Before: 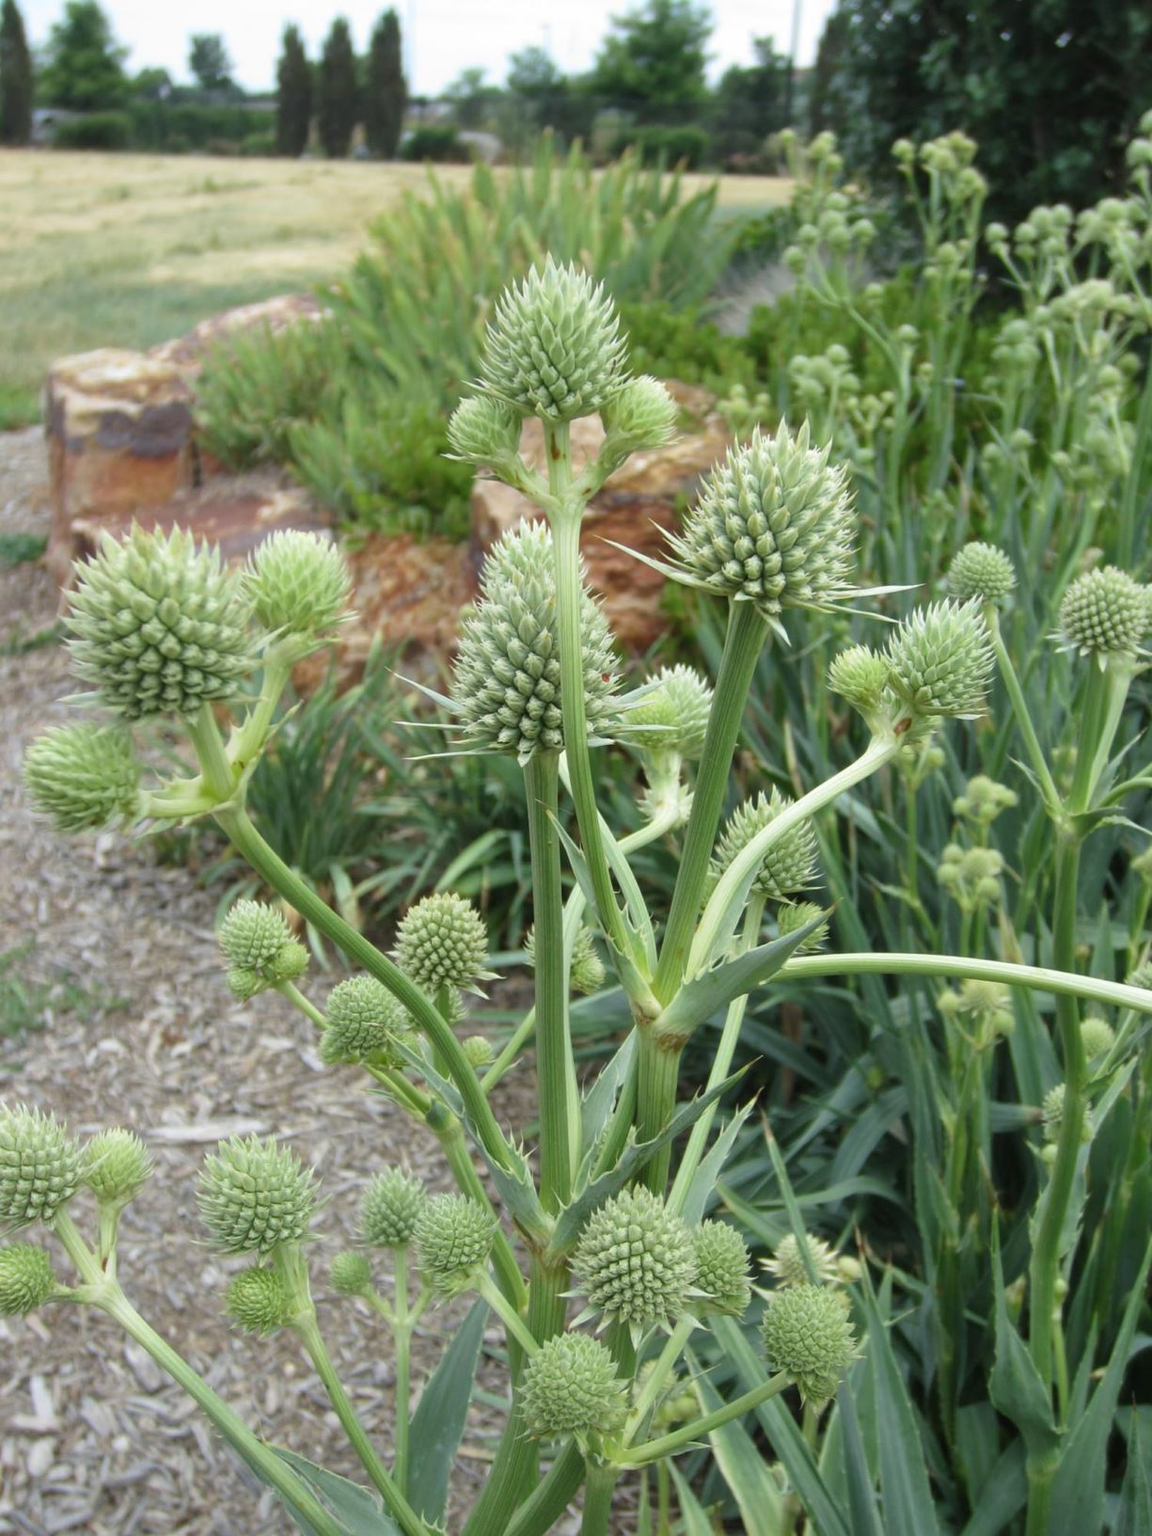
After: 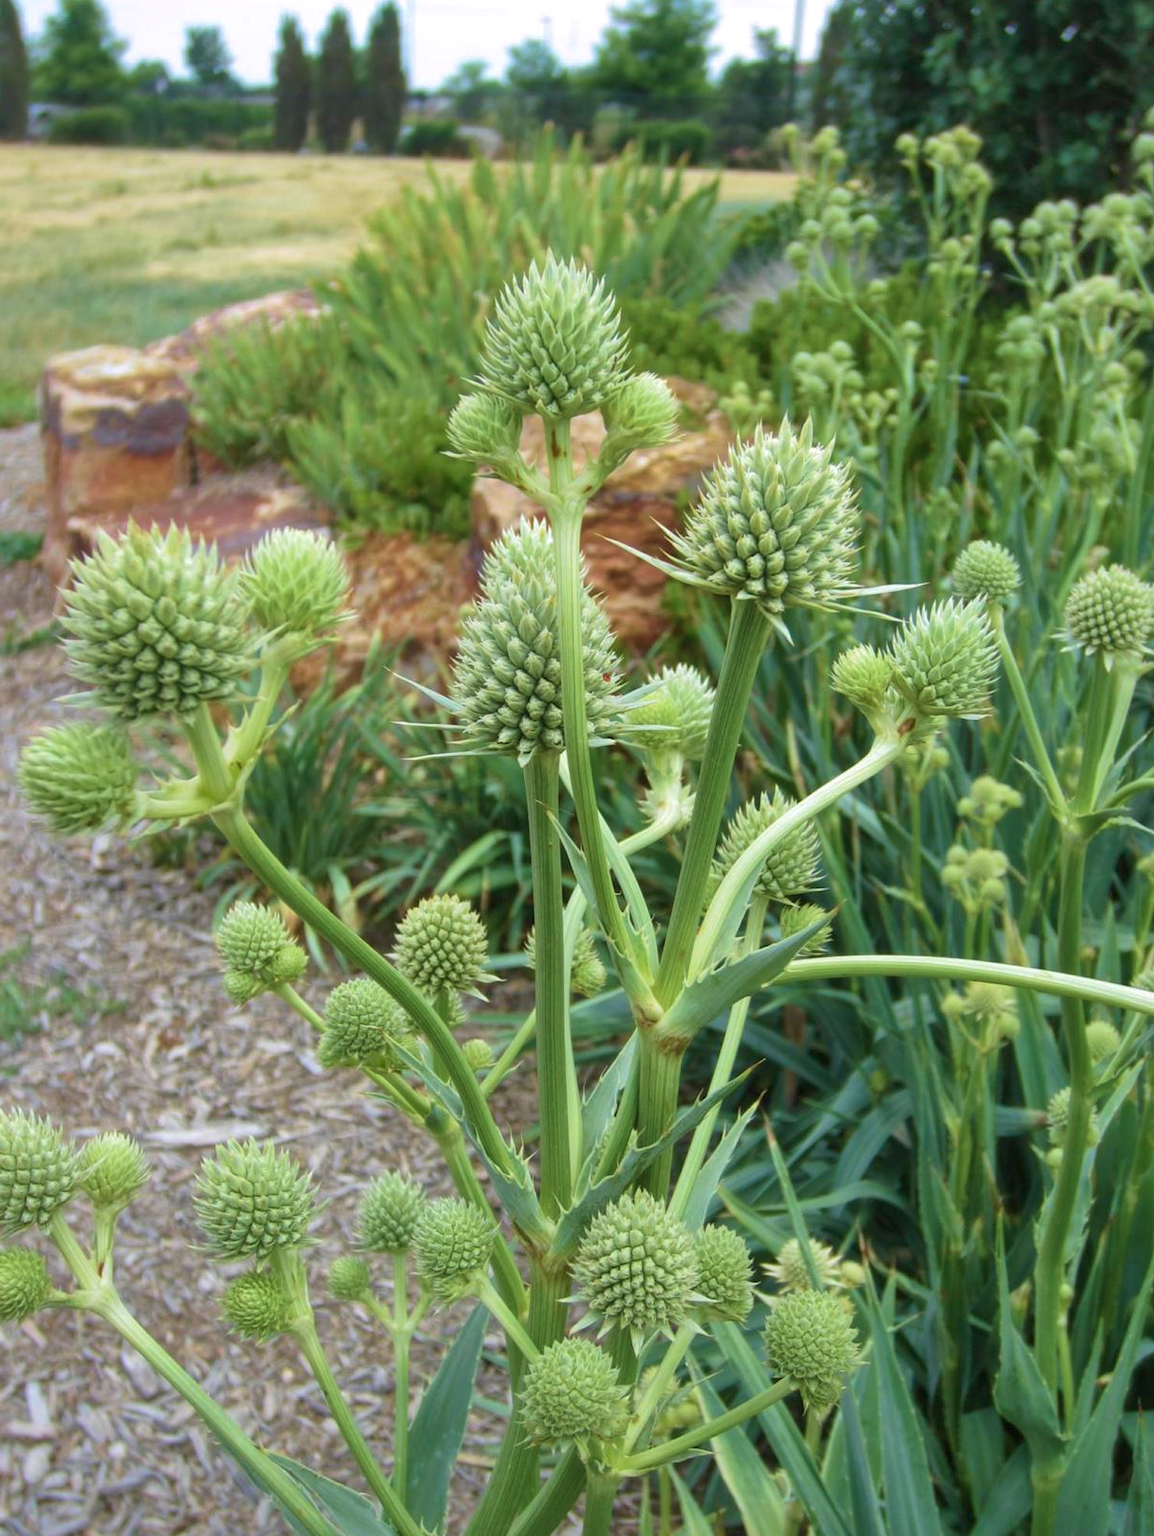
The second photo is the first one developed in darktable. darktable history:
shadows and highlights: on, module defaults
local contrast: highlights 100%, shadows 100%, detail 120%, midtone range 0.2
crop: left 0.434%, top 0.485%, right 0.244%, bottom 0.386%
white balance: red 1.004, blue 1.024
velvia: strength 45%
